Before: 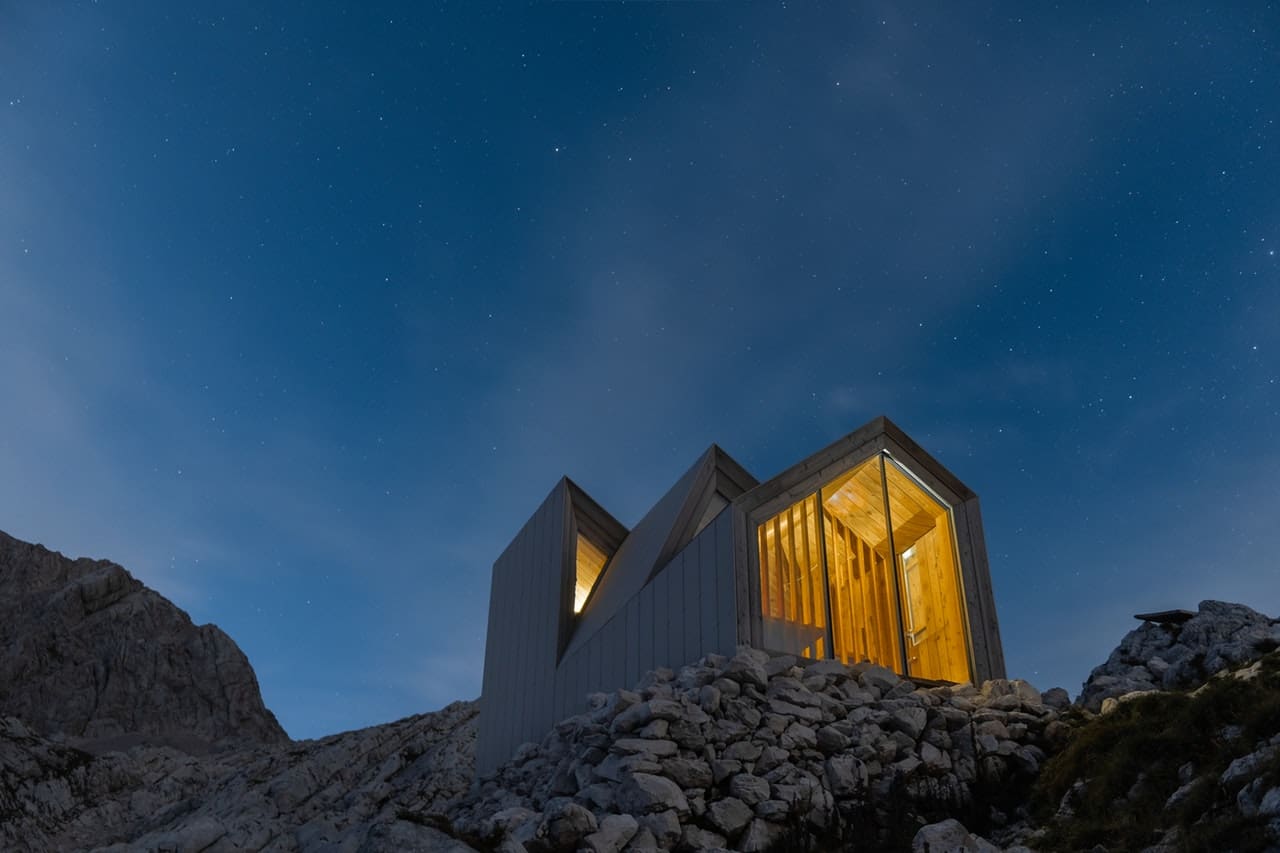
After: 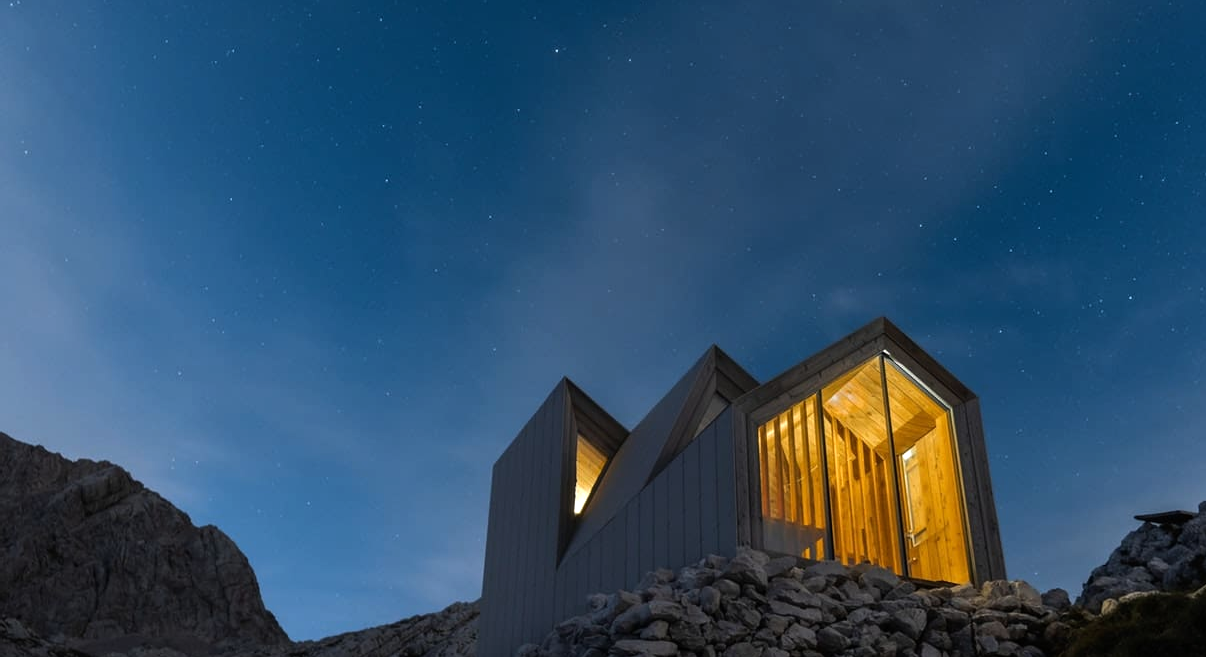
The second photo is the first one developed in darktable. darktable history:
crop and rotate: angle 0.03°, top 11.643%, right 5.651%, bottom 11.189%
tone equalizer: -8 EV -0.417 EV, -7 EV -0.389 EV, -6 EV -0.333 EV, -5 EV -0.222 EV, -3 EV 0.222 EV, -2 EV 0.333 EV, -1 EV 0.389 EV, +0 EV 0.417 EV, edges refinement/feathering 500, mask exposure compensation -1.25 EV, preserve details no
